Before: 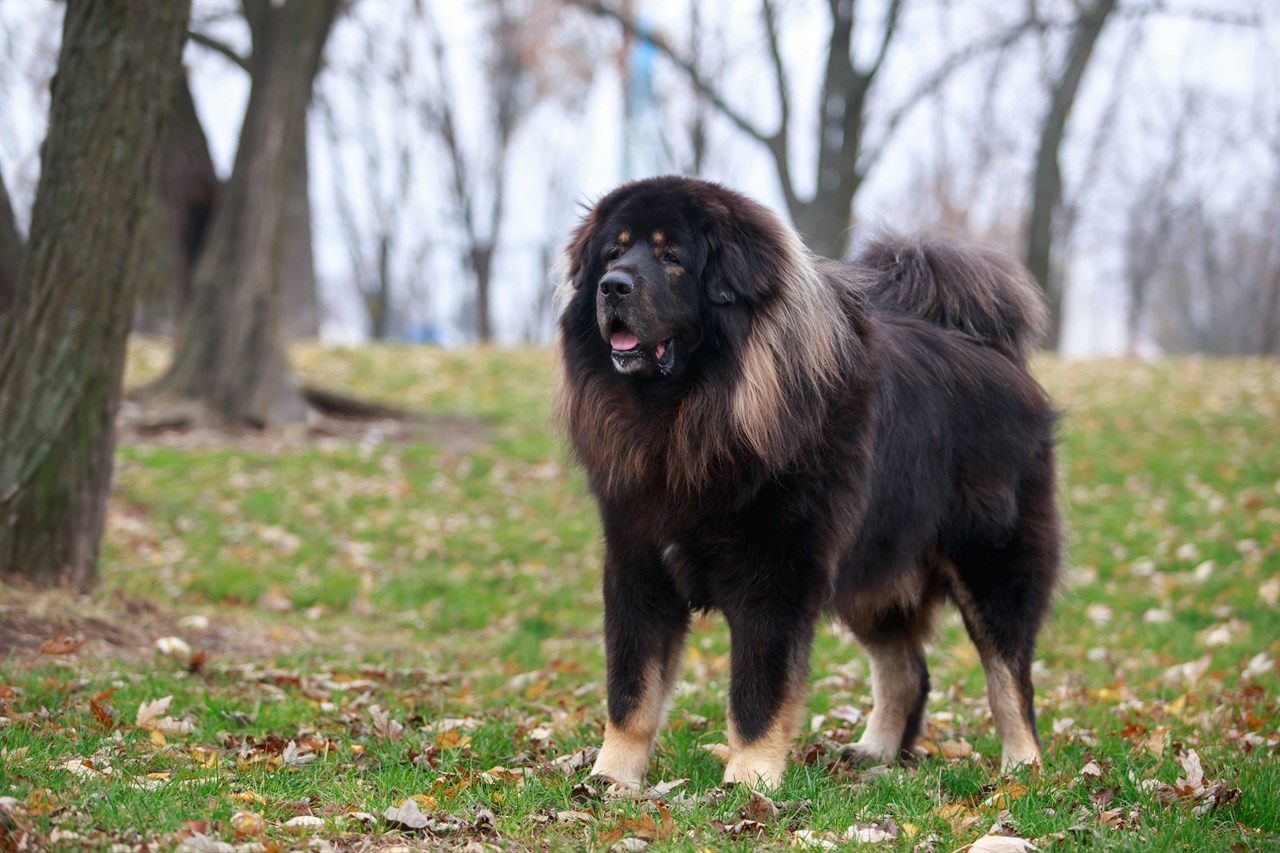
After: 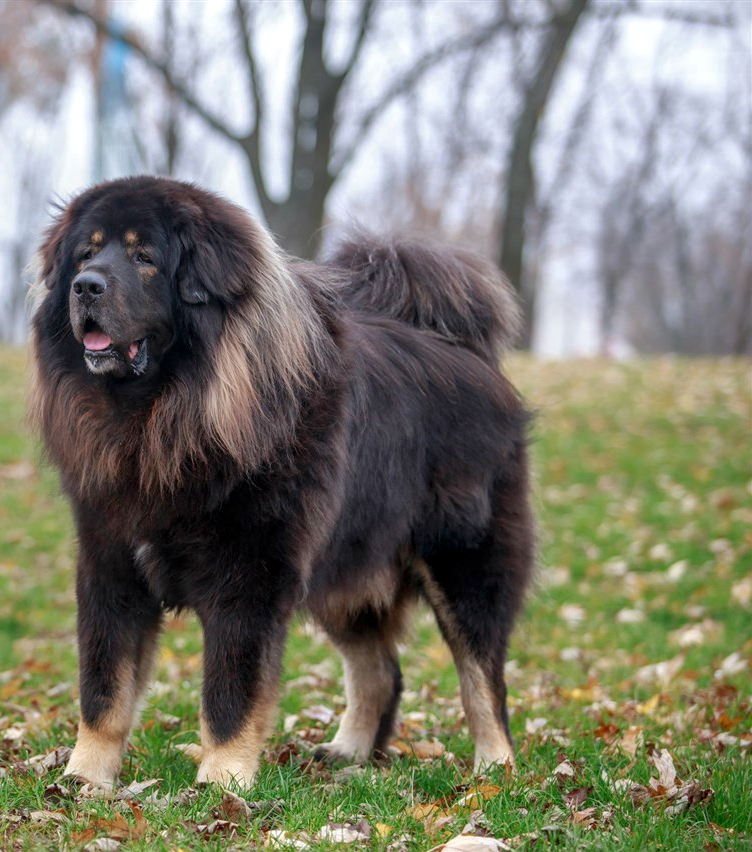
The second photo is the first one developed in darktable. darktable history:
crop: left 41.186%
contrast brightness saturation: saturation -0.03
local contrast: on, module defaults
shadows and highlights: highlights color adjustment 32.86%
exposure: compensate highlight preservation false
tone equalizer: on, module defaults
